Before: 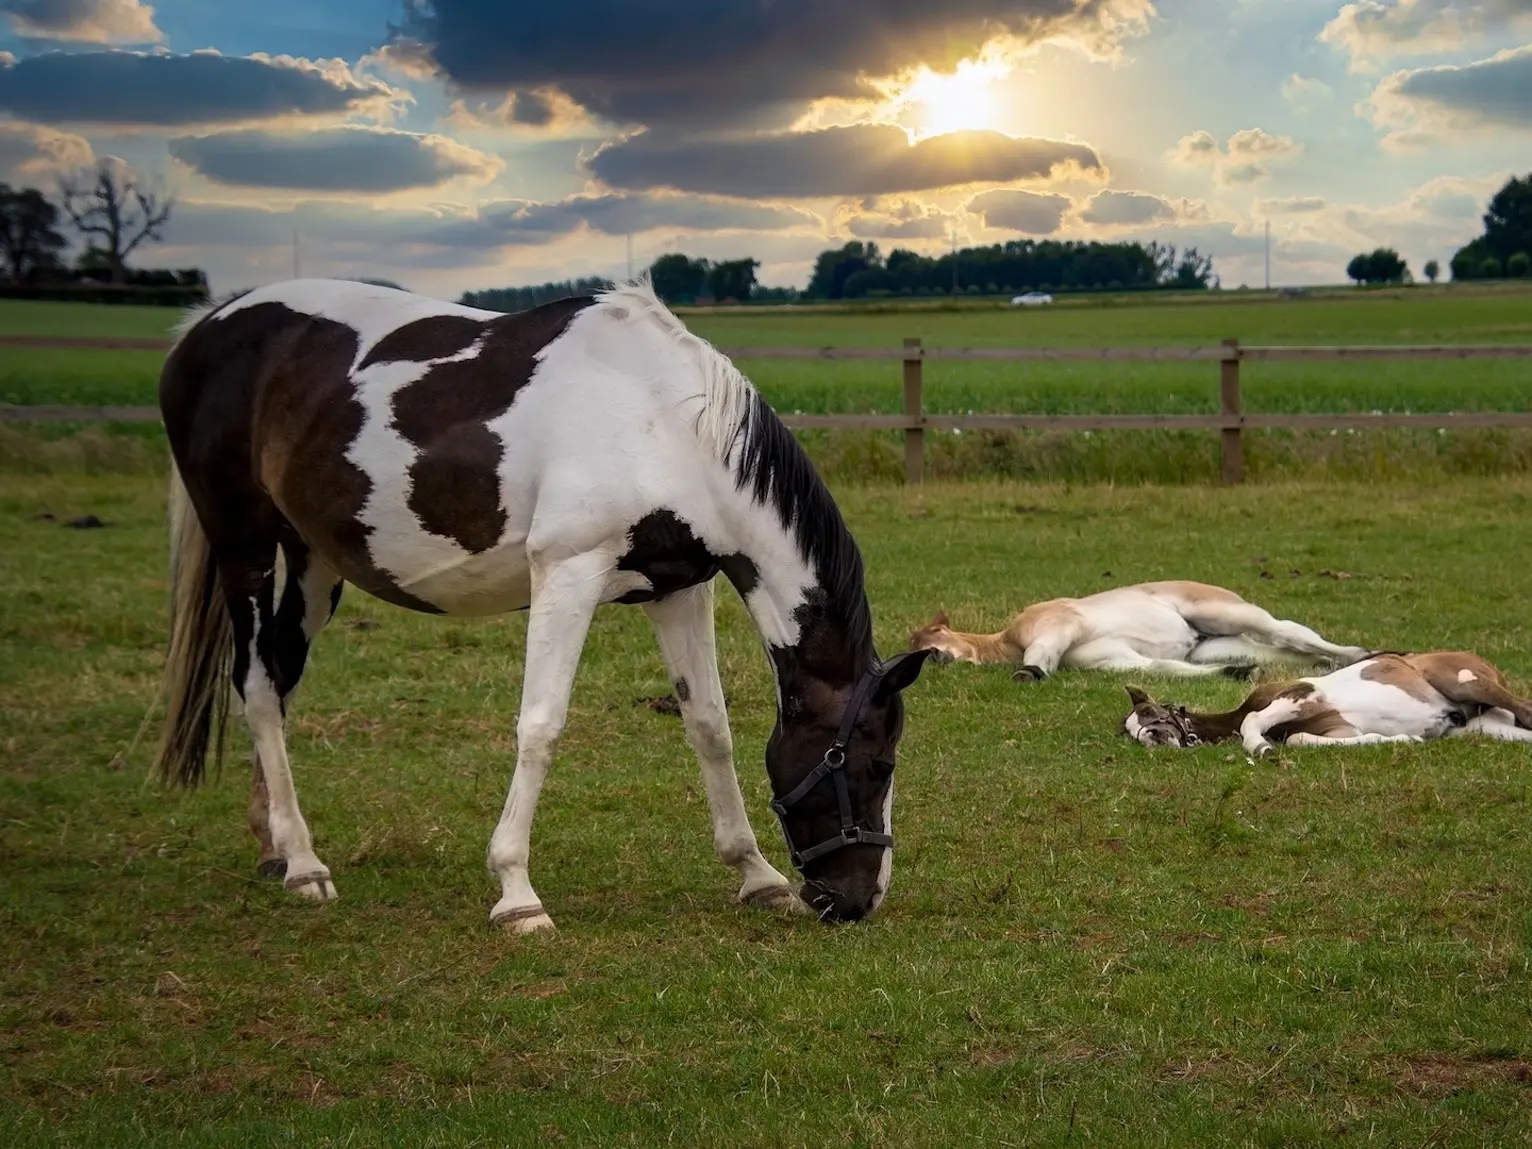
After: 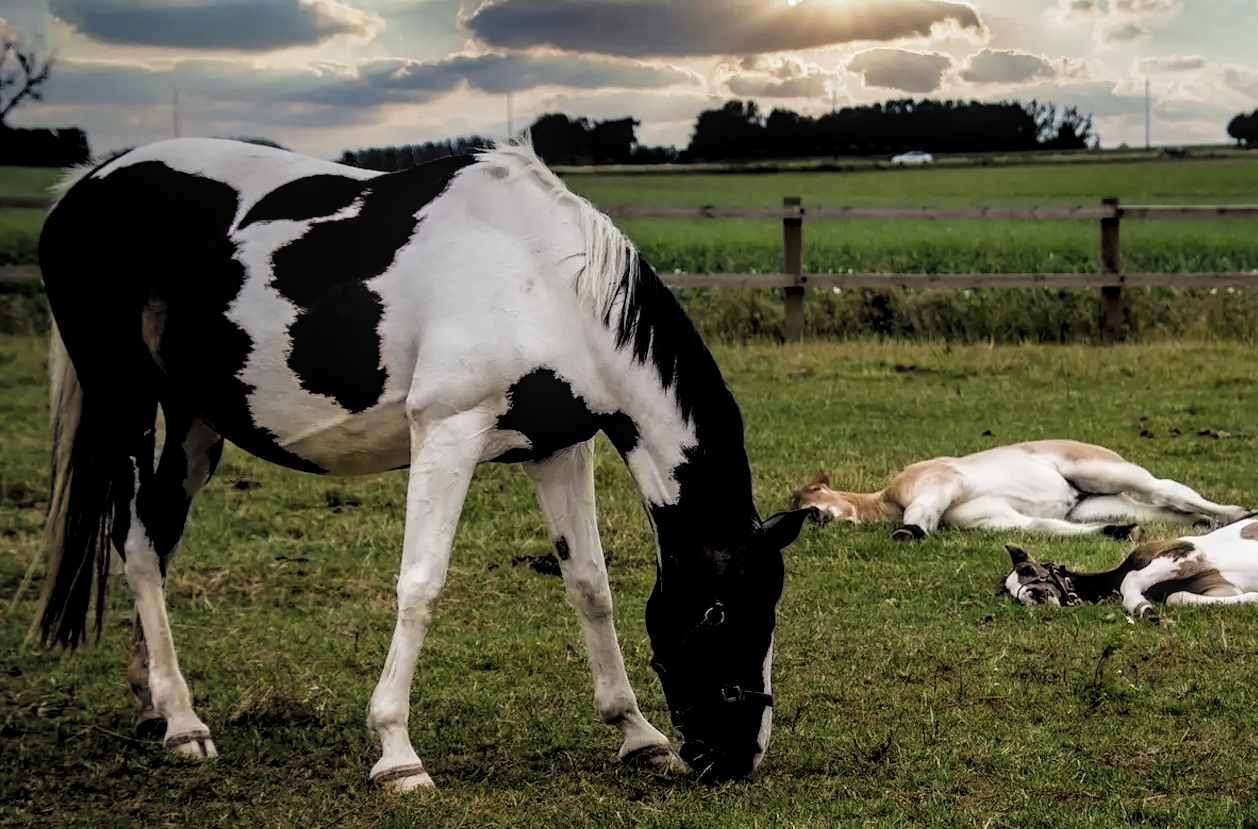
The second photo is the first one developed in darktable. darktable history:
local contrast: on, module defaults
exposure: compensate highlight preservation false
filmic rgb: black relative exposure -3.72 EV, white relative exposure 2.77 EV, dynamic range scaling -4.87%, hardness 3.03, add noise in highlights 0.102, color science v4 (2020), type of noise poissonian
crop: left 7.892%, top 12.33%, right 9.948%, bottom 15.475%
